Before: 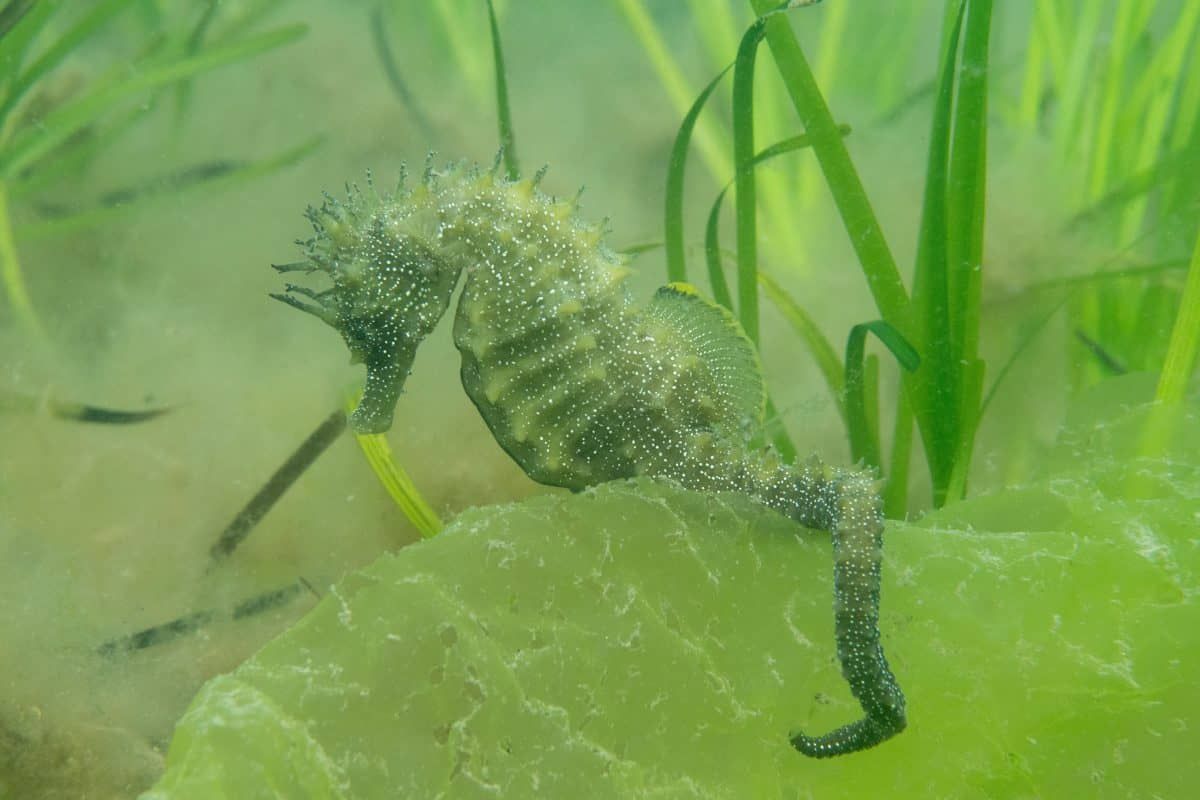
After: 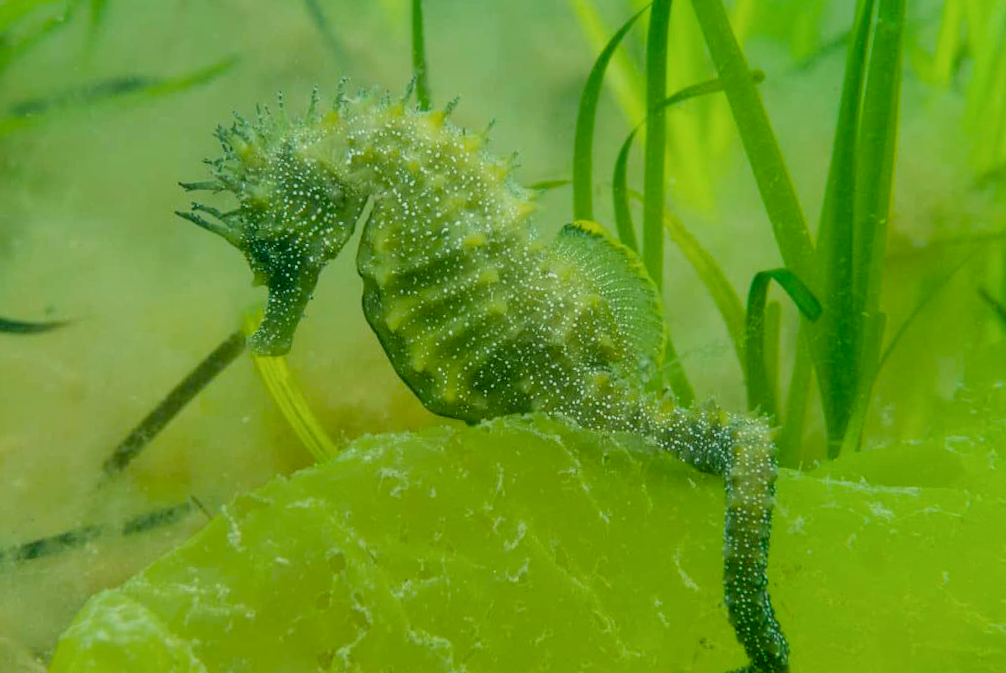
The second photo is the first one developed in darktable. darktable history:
crop and rotate: angle -2.86°, left 5.286%, top 5.175%, right 4.63%, bottom 4.438%
color balance rgb: perceptual saturation grading › global saturation 35.94%, perceptual saturation grading › shadows 35.304%, global vibrance 2.809%
local contrast: on, module defaults
filmic rgb: black relative exposure -7.65 EV, white relative exposure 4.56 EV, hardness 3.61, color science v6 (2022)
